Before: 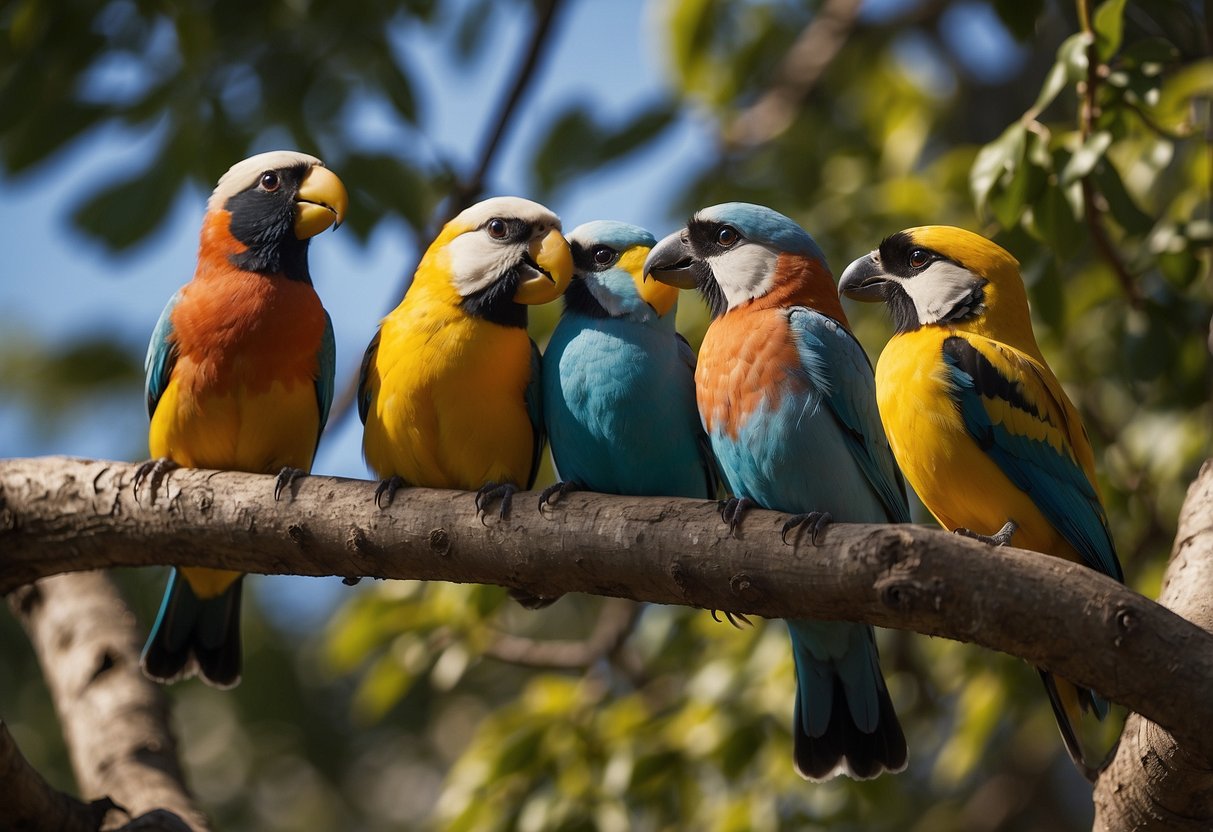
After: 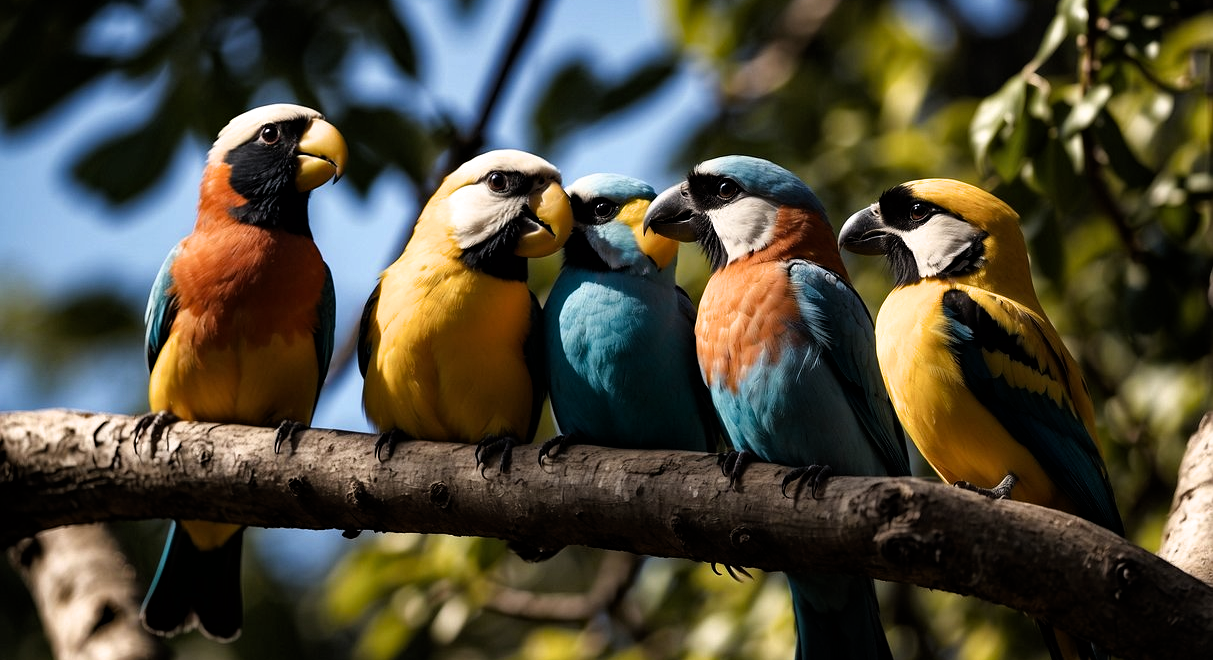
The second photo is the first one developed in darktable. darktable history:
filmic rgb: black relative exposure -8.27 EV, white relative exposure 2.2 EV, target white luminance 99.896%, hardness 7.11, latitude 75.22%, contrast 1.321, highlights saturation mix -2.55%, shadows ↔ highlights balance 30.64%
crop and rotate: top 5.659%, bottom 14.989%
haze removal: compatibility mode true, adaptive false
